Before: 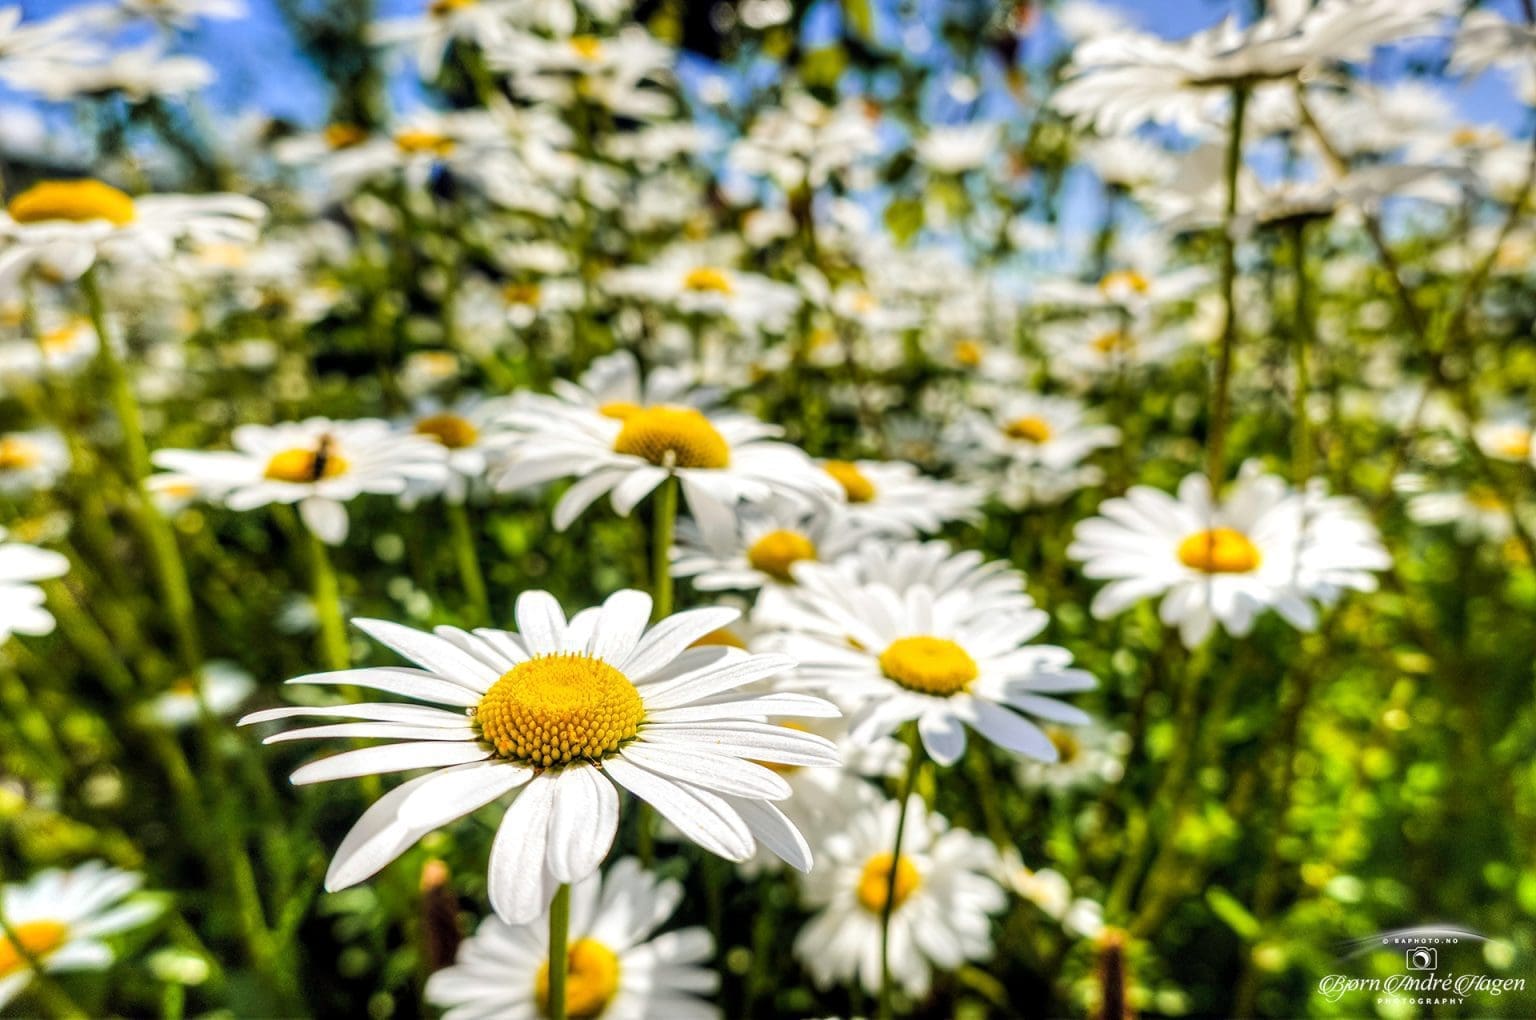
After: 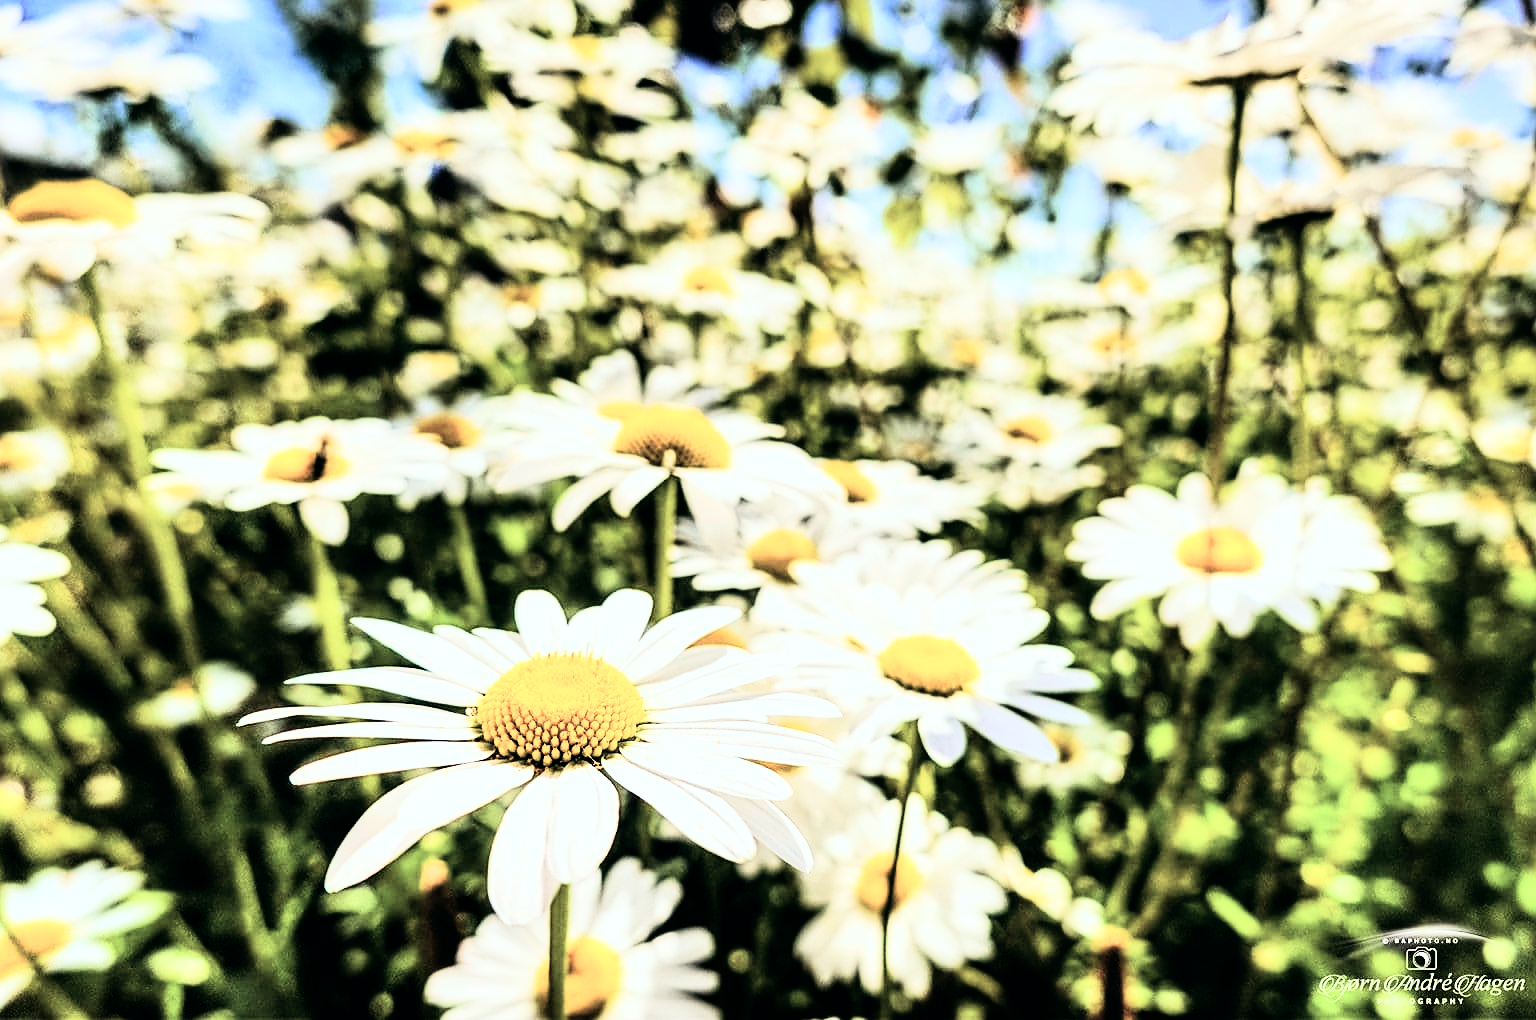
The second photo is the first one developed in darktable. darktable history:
rgb curve: curves: ch0 [(0, 0) (0.21, 0.15) (0.24, 0.21) (0.5, 0.75) (0.75, 0.96) (0.89, 0.99) (1, 1)]; ch1 [(0, 0.02) (0.21, 0.13) (0.25, 0.2) (0.5, 0.67) (0.75, 0.9) (0.89, 0.97) (1, 1)]; ch2 [(0, 0.02) (0.21, 0.13) (0.25, 0.2) (0.5, 0.67) (0.75, 0.9) (0.89, 0.97) (1, 1)], compensate middle gray true
color balance: lift [1, 0.994, 1.002, 1.006], gamma [0.957, 1.081, 1.016, 0.919], gain [0.97, 0.972, 1.01, 1.028], input saturation 91.06%, output saturation 79.8%
sharpen: on, module defaults
